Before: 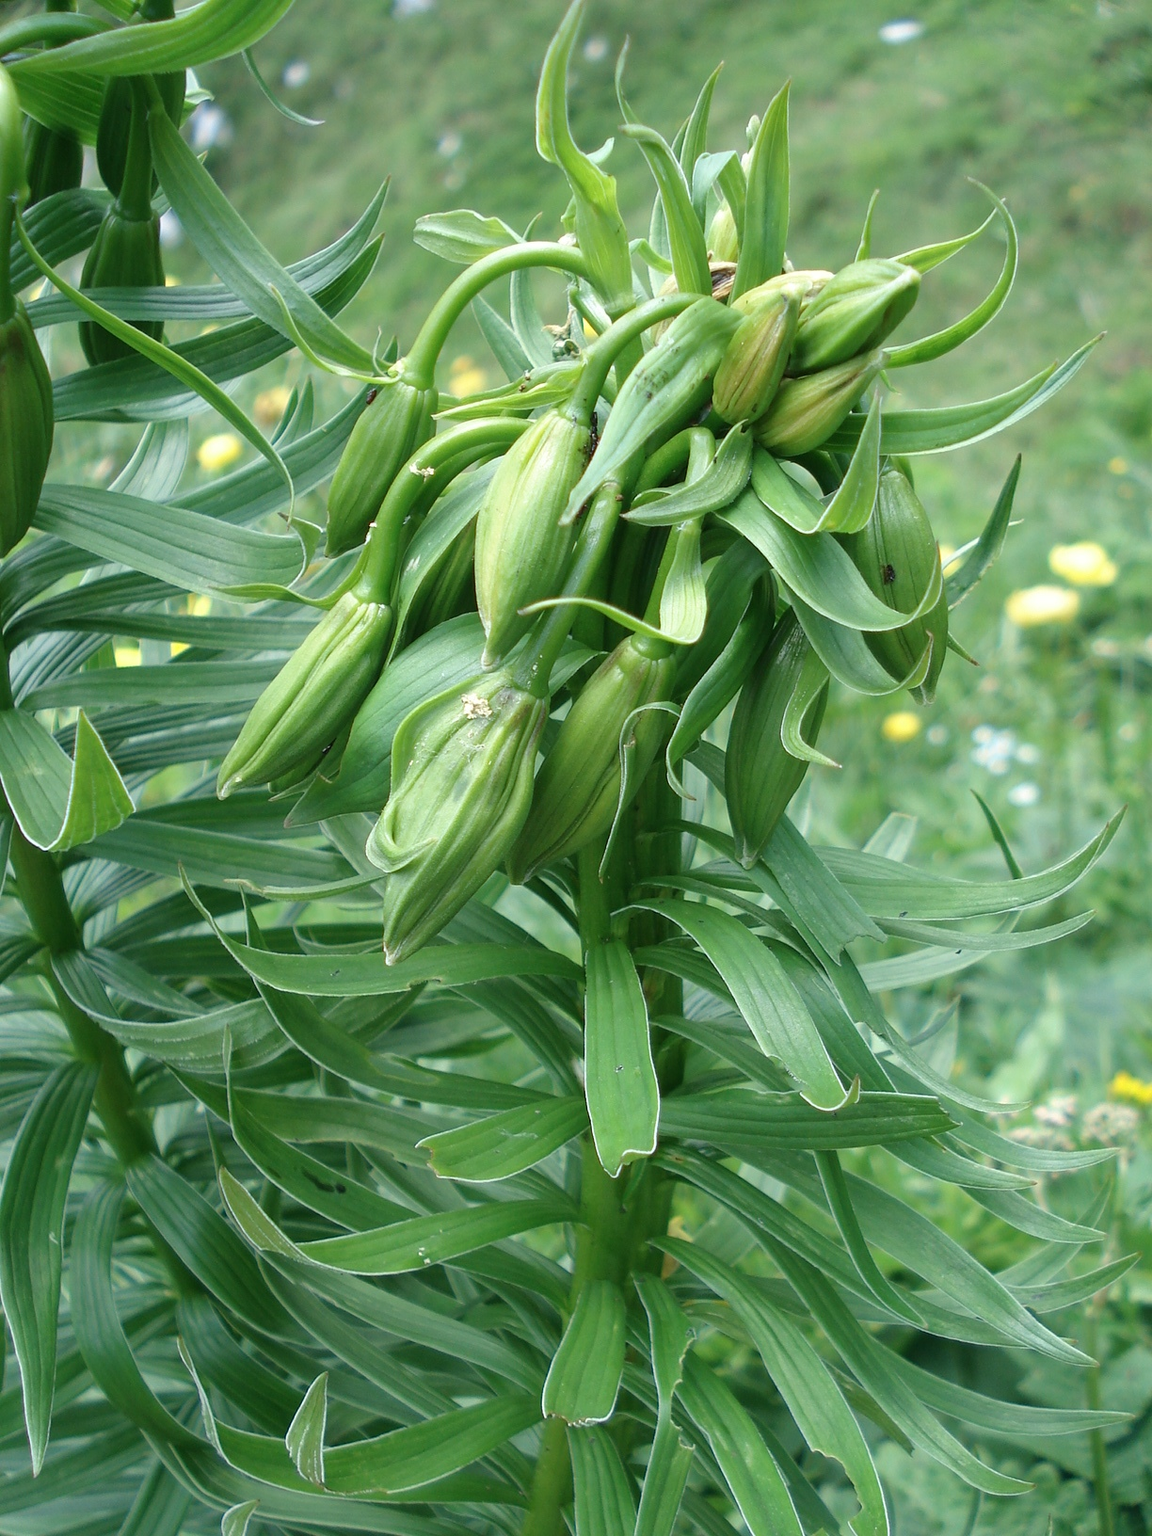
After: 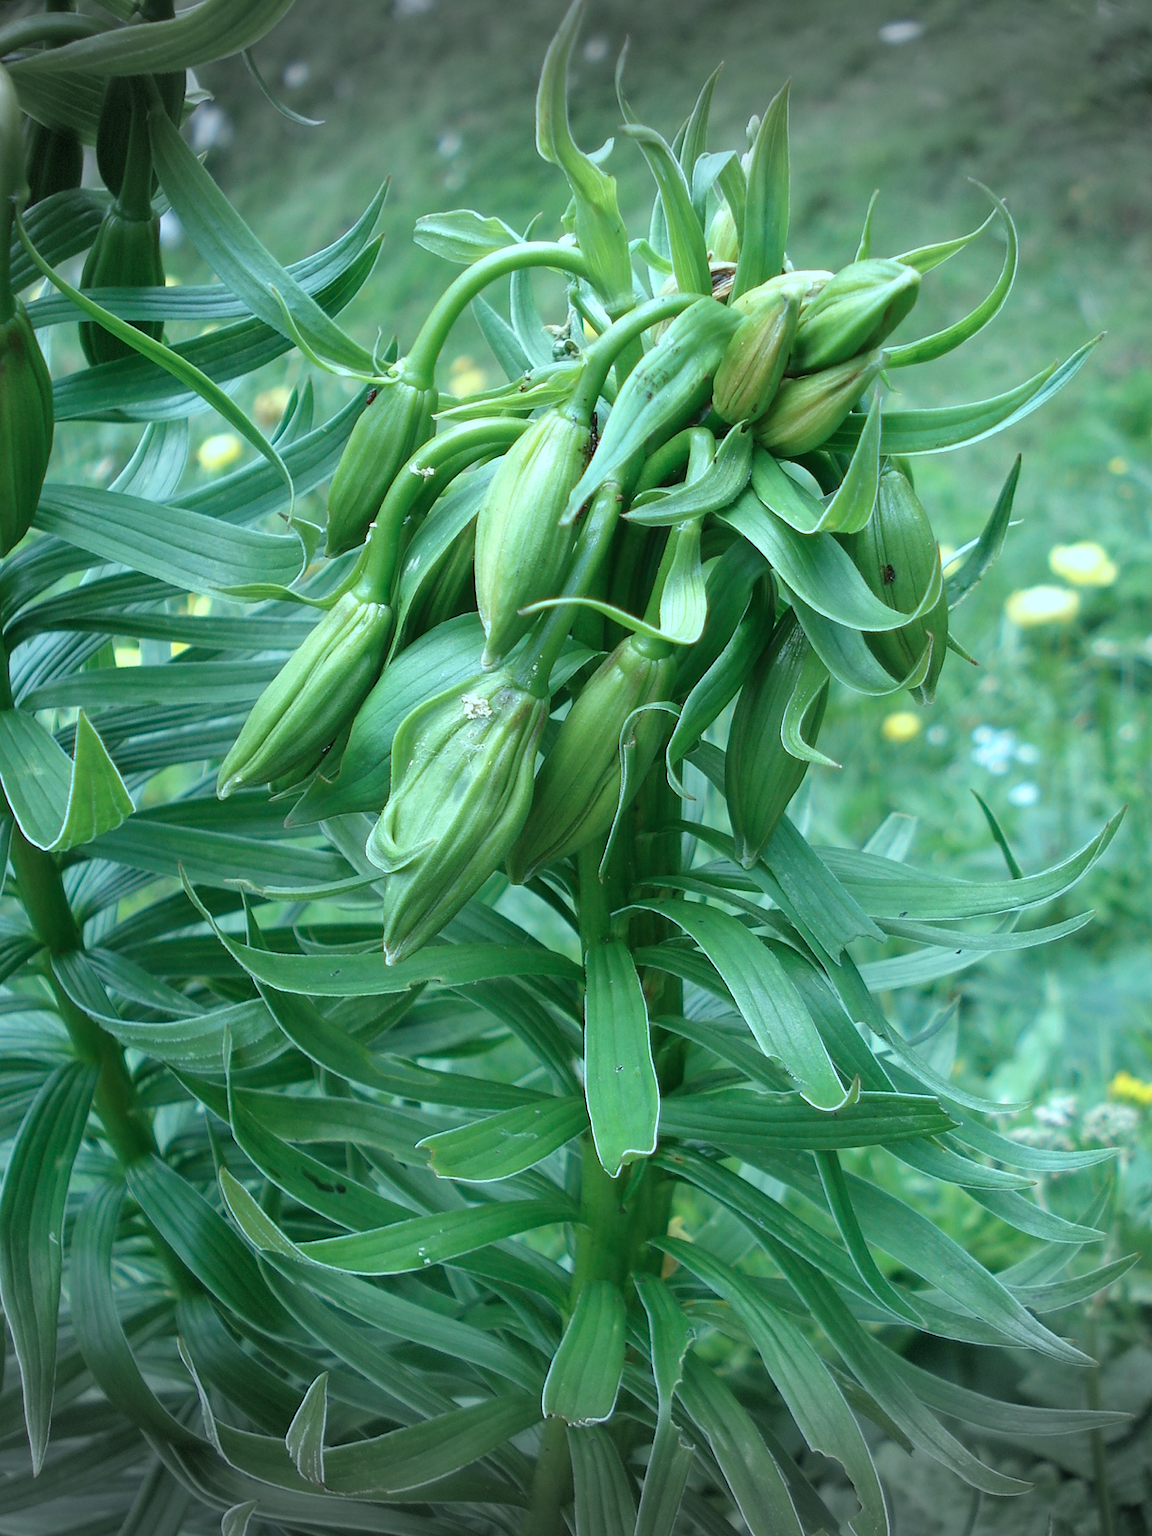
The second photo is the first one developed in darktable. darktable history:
vignetting: fall-off start 99.43%, brightness -0.535, saturation -0.516, width/height ratio 1.325, dithering 8-bit output
tone equalizer: on, module defaults
color correction: highlights a* -11.44, highlights b* -15.38
